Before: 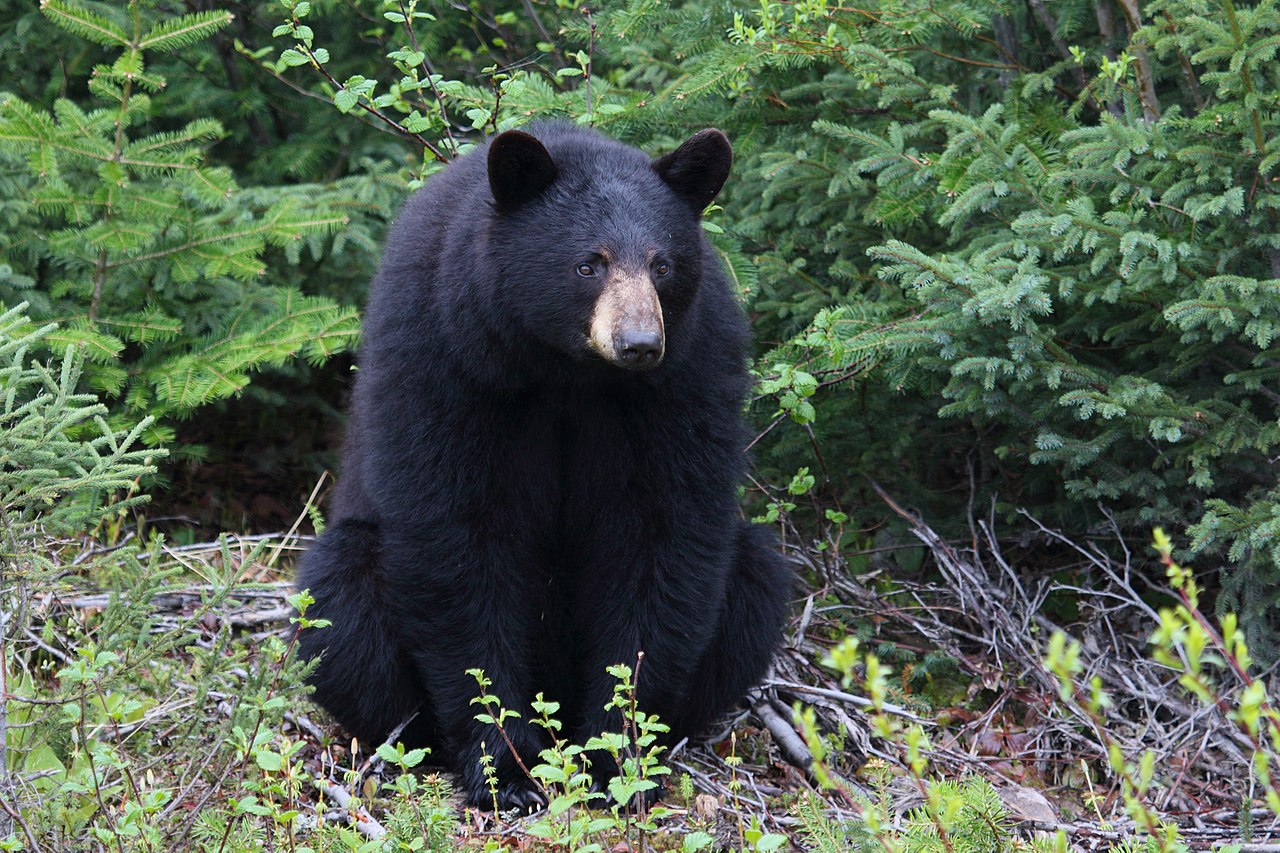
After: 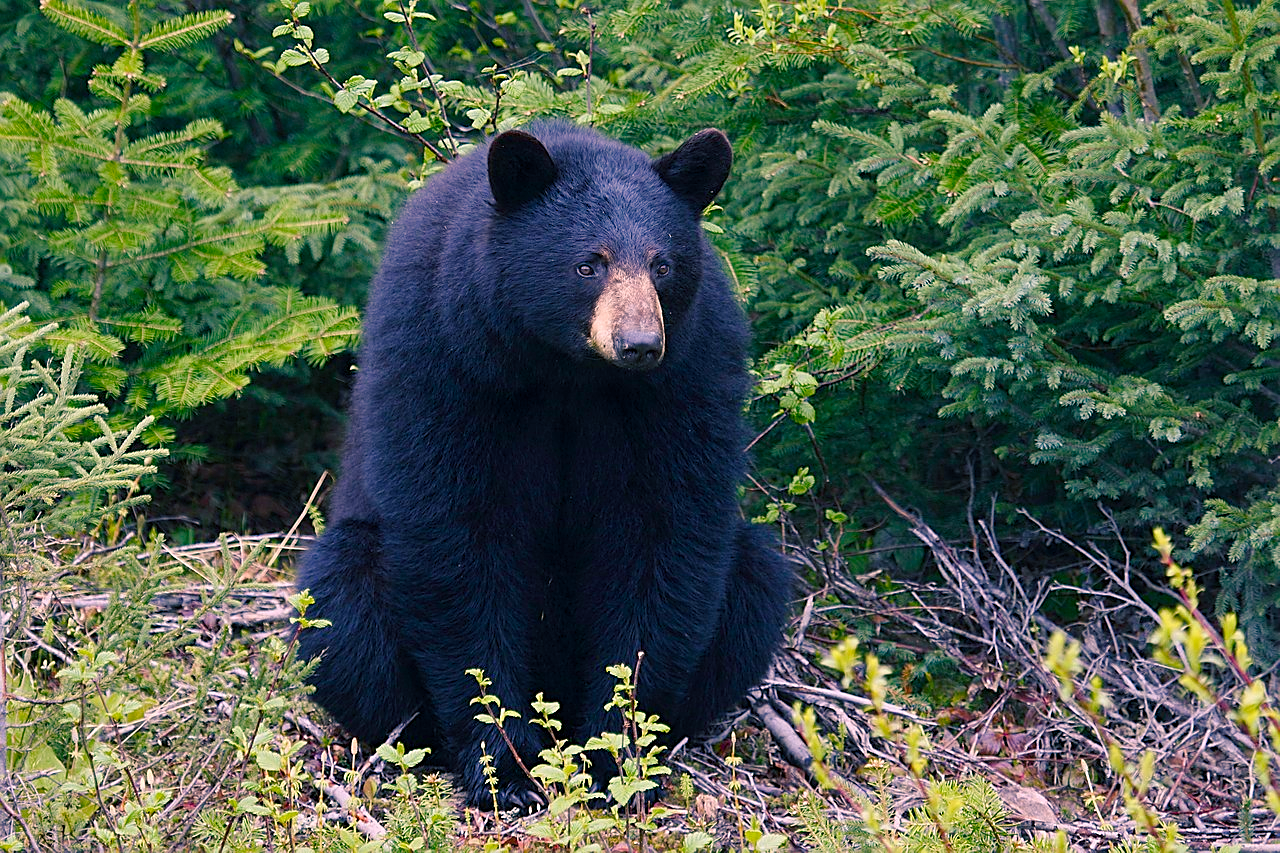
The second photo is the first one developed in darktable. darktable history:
color balance rgb: shadows lift › chroma 7.558%, shadows lift › hue 246.76°, highlights gain › chroma 4.422%, highlights gain › hue 31.35°, perceptual saturation grading › global saturation 24.201%, perceptual saturation grading › highlights -23.947%, perceptual saturation grading › mid-tones 24.127%, perceptual saturation grading › shadows 40.322%
sharpen: on, module defaults
